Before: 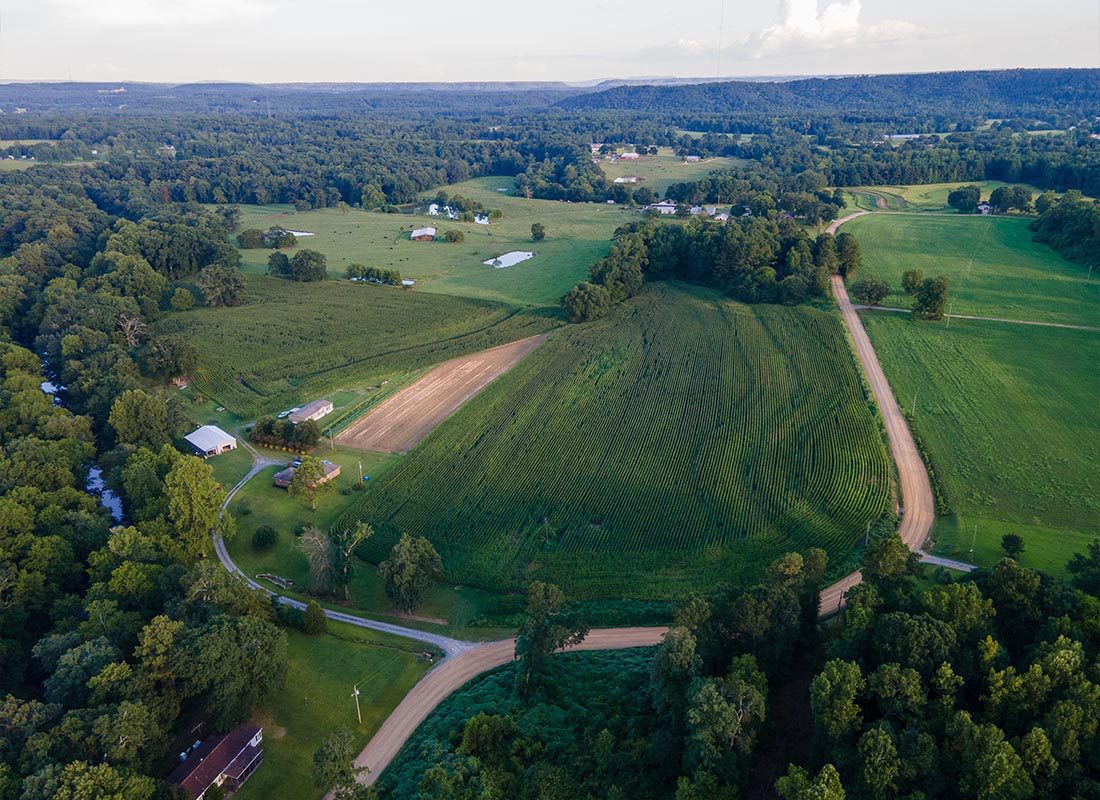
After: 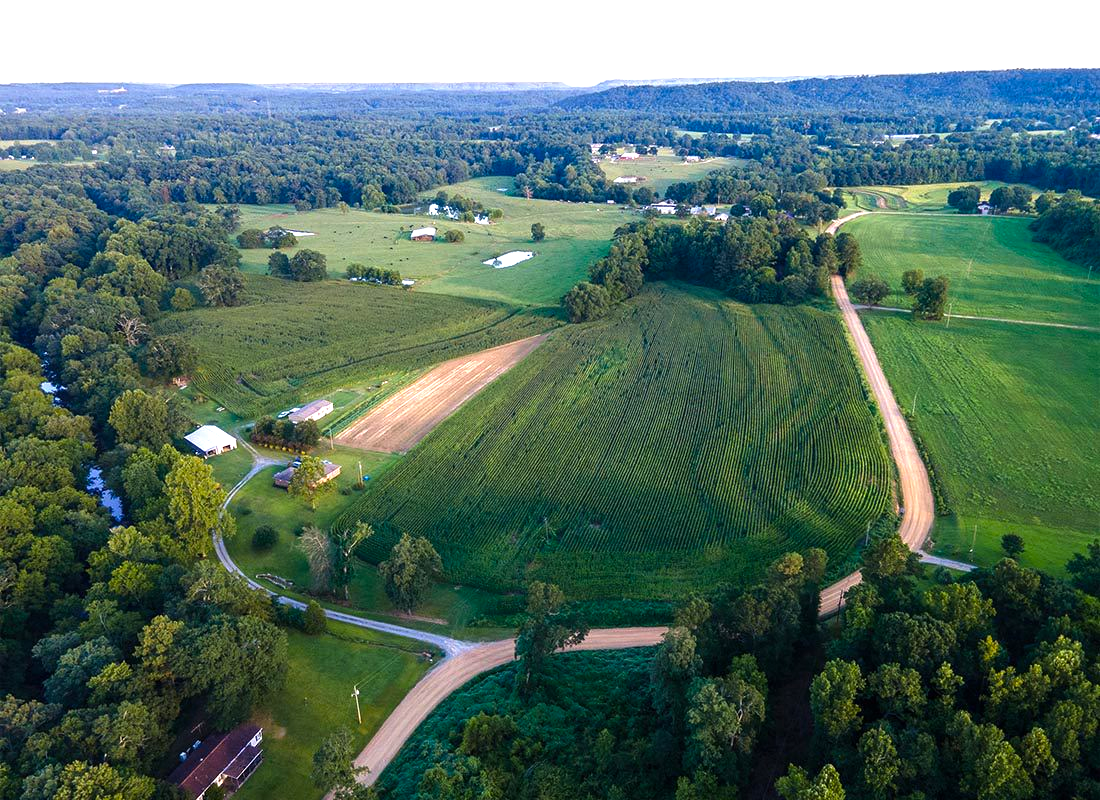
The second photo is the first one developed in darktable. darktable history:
exposure: exposure 0.21 EV, compensate highlight preservation false
color balance rgb: perceptual saturation grading › global saturation -0.142%, perceptual brilliance grading › global brilliance 17.547%, global vibrance 25.04%, contrast 9.587%
